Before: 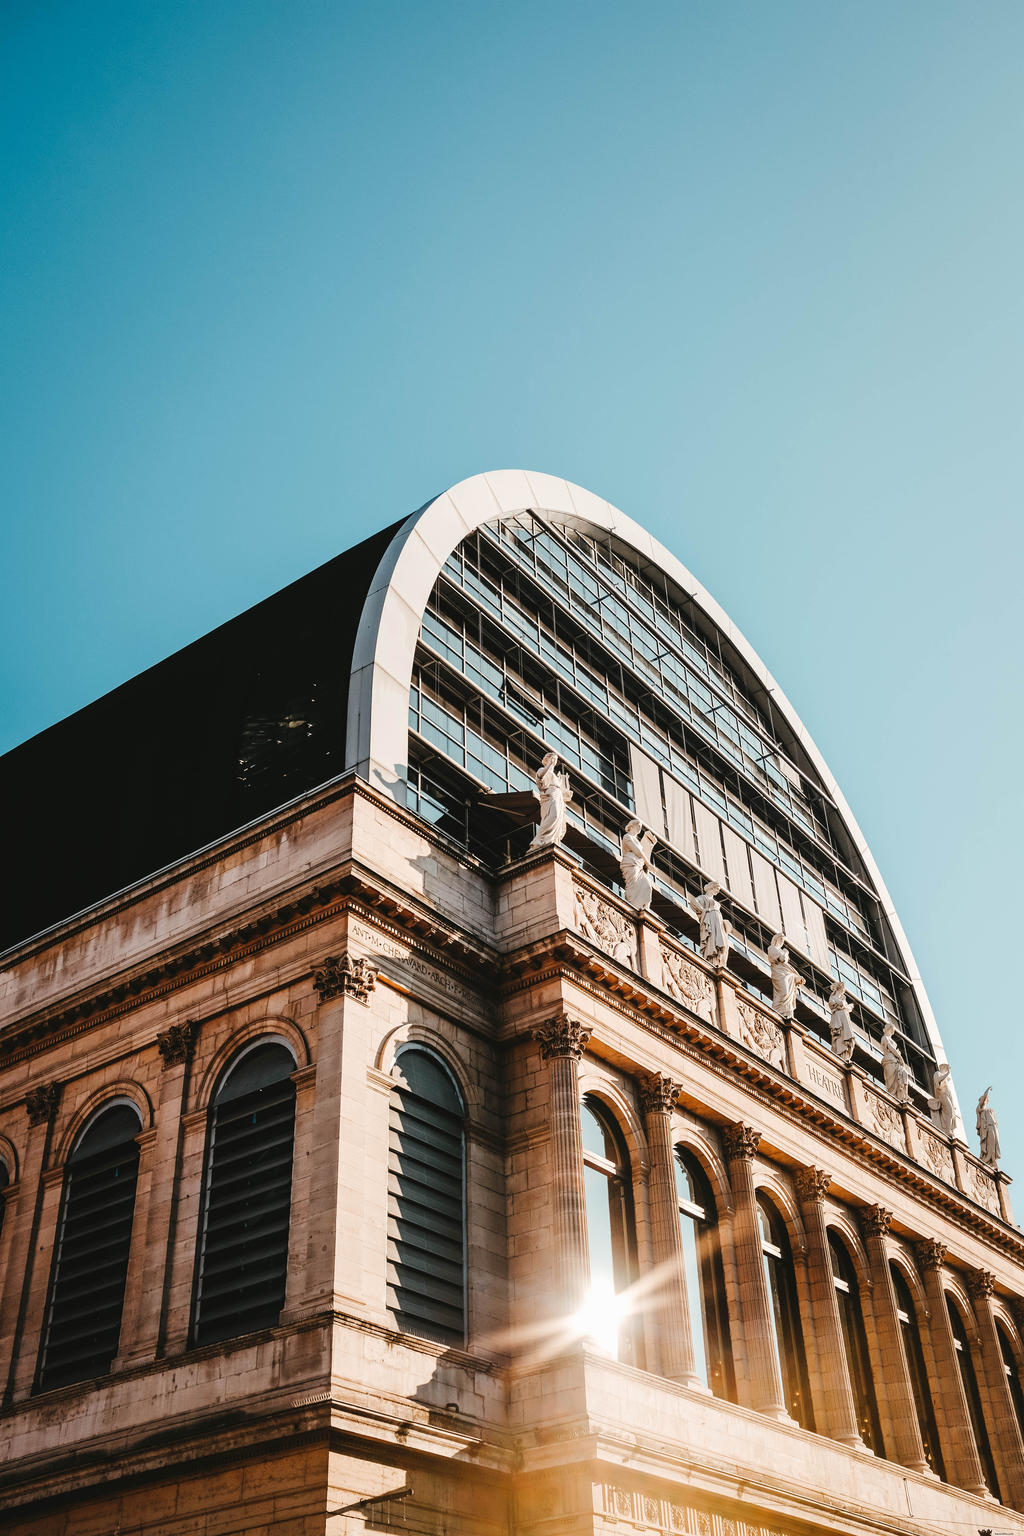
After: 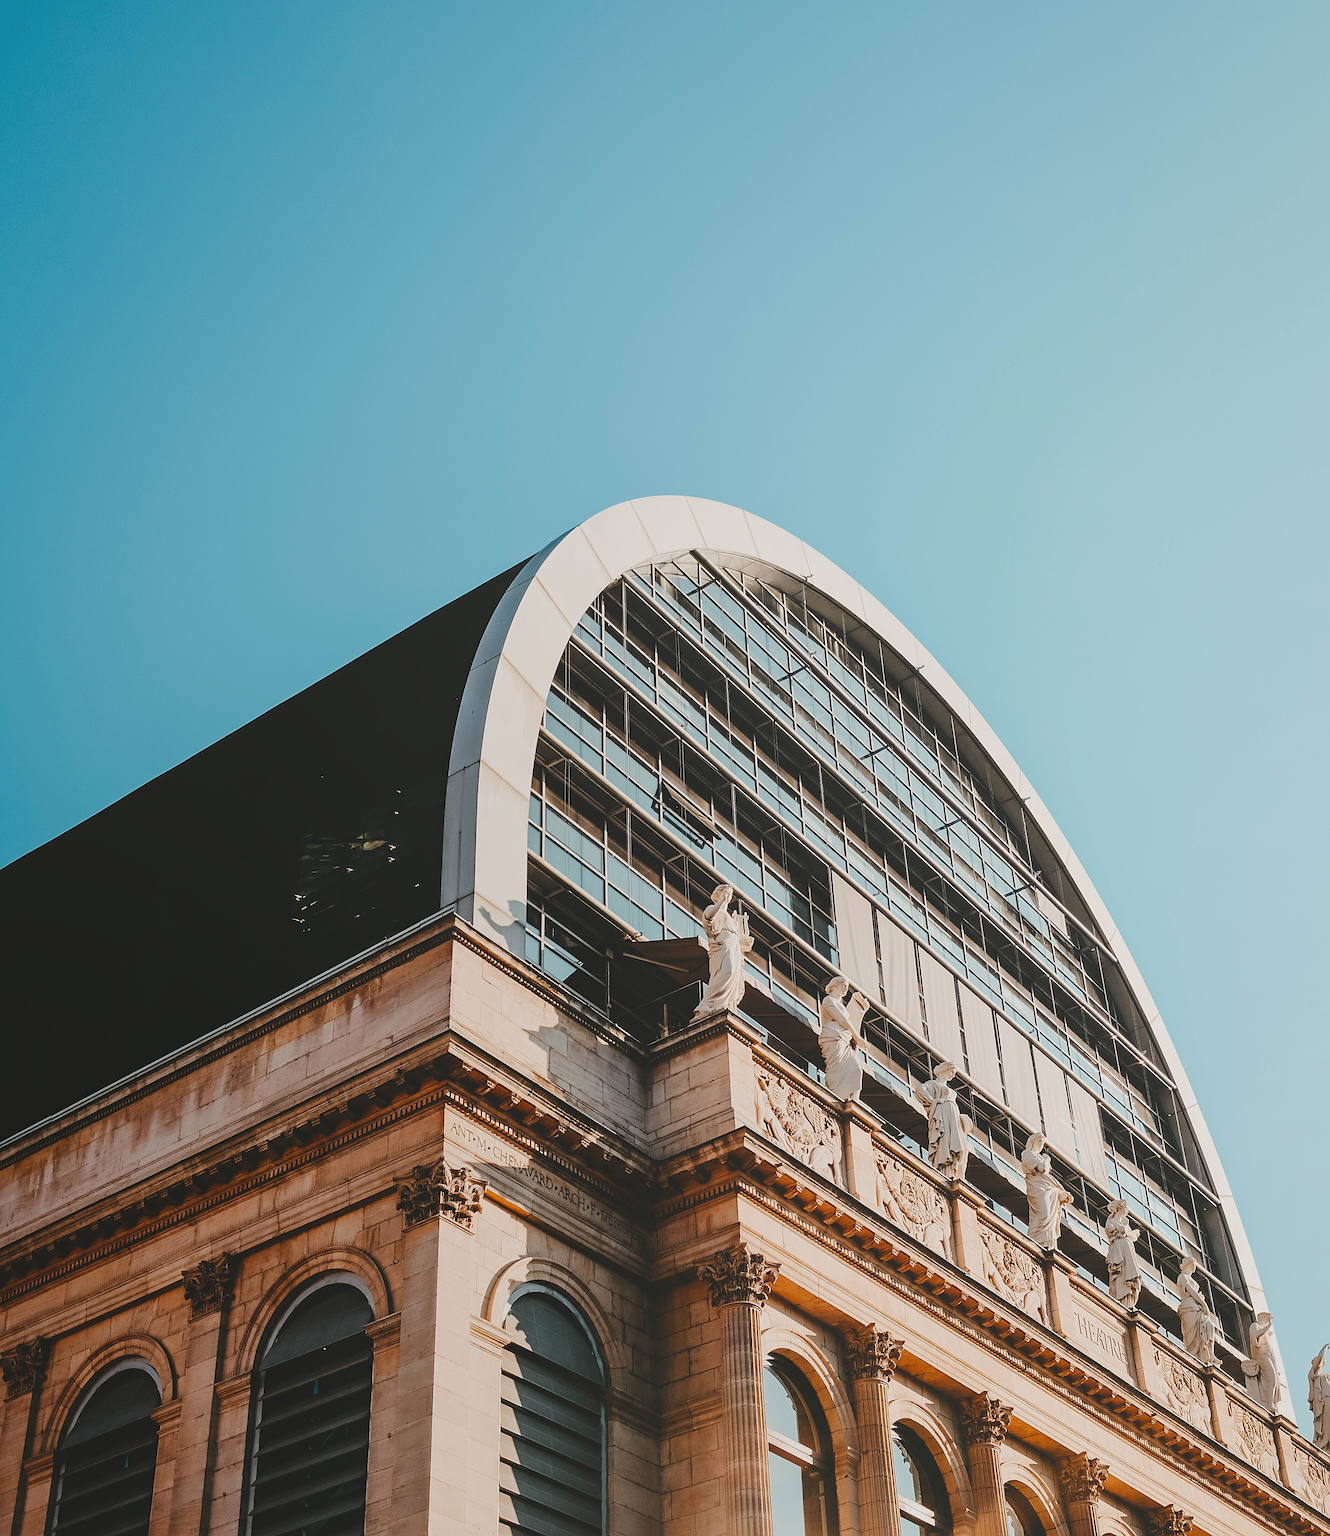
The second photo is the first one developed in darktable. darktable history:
local contrast: detail 69%
sharpen: on, module defaults
crop: left 2.43%, top 7.123%, right 3.042%, bottom 20.121%
